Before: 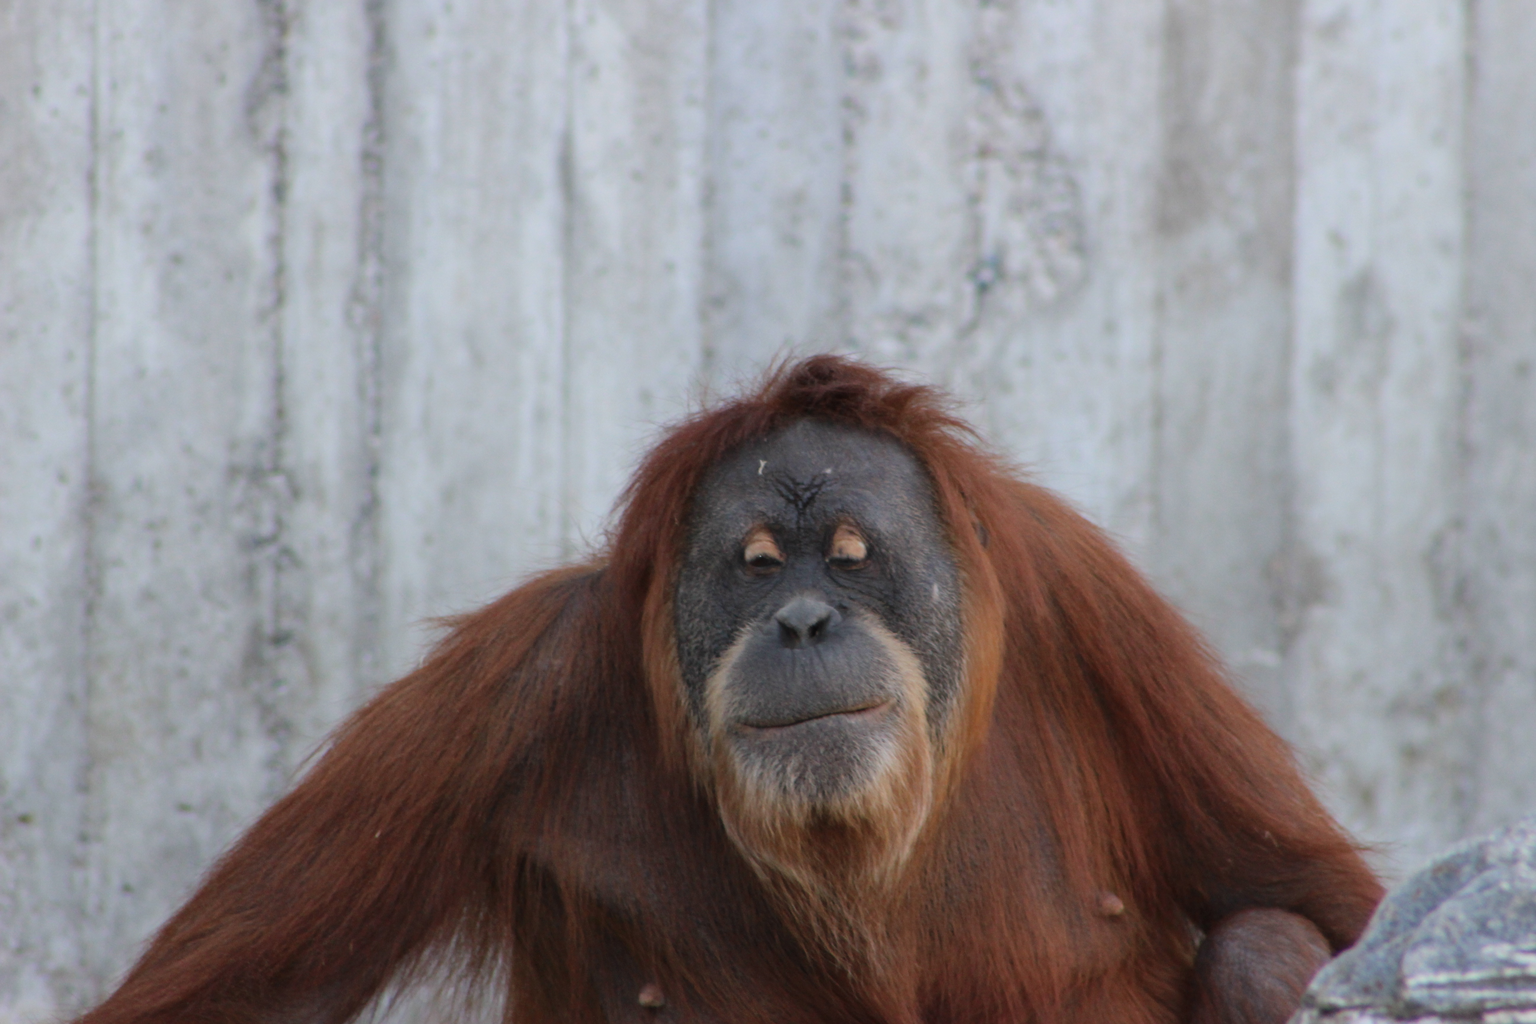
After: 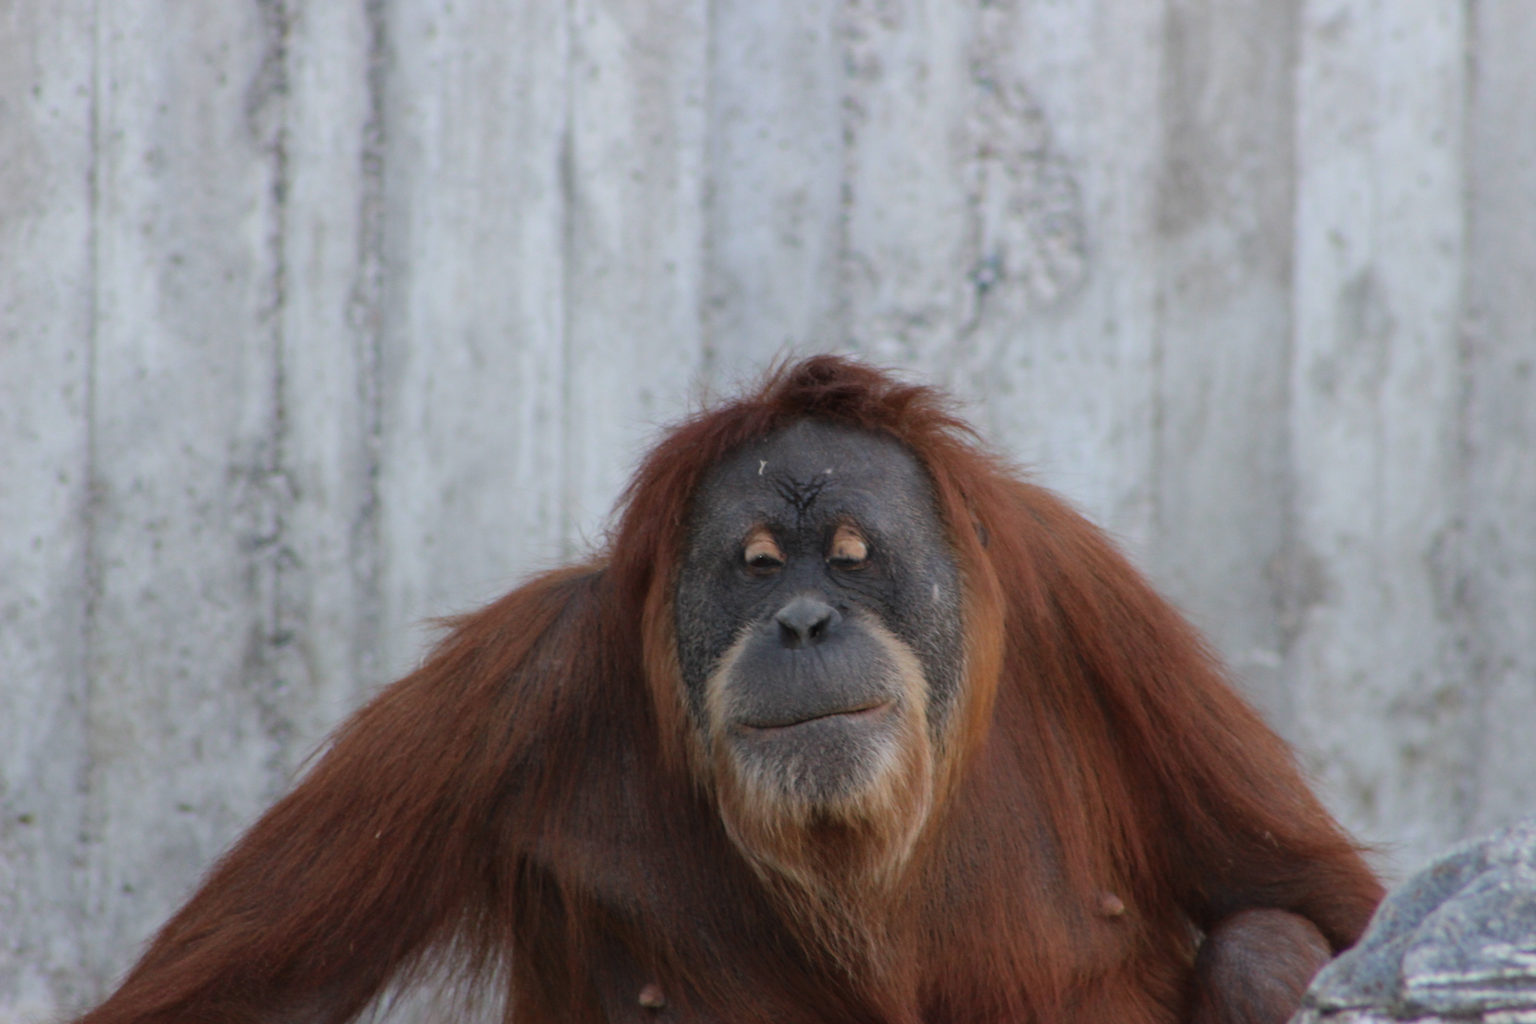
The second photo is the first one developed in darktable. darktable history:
base curve: curves: ch0 [(0, 0) (0.303, 0.277) (1, 1)]
tone equalizer: edges refinement/feathering 500, mask exposure compensation -1.57 EV, preserve details no
